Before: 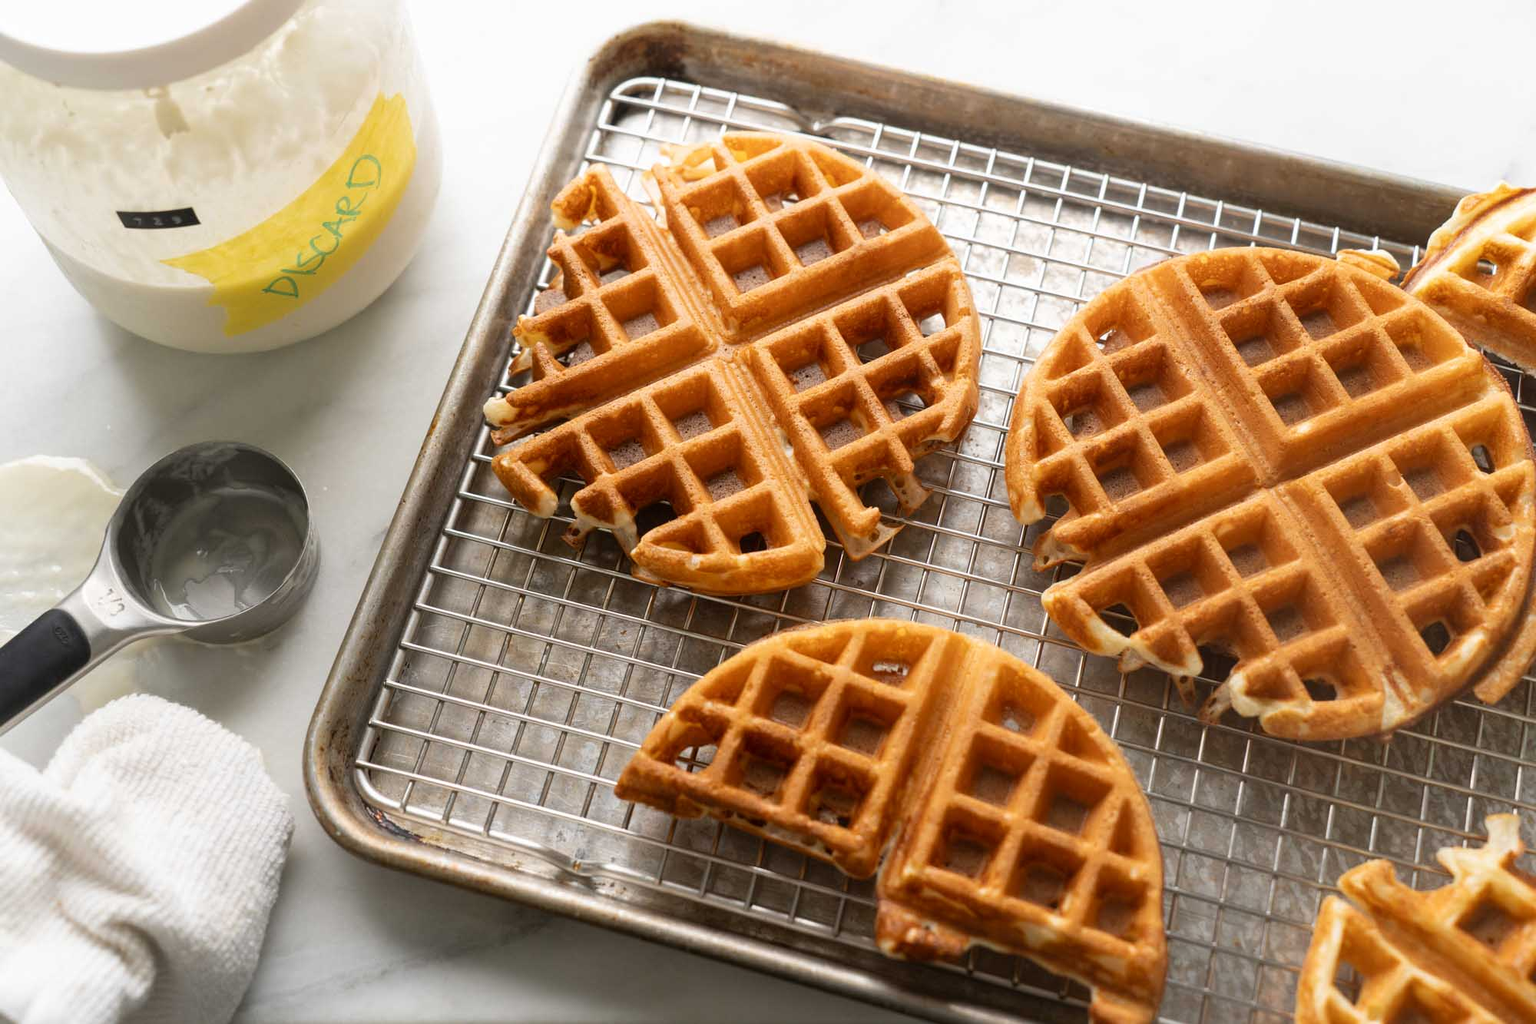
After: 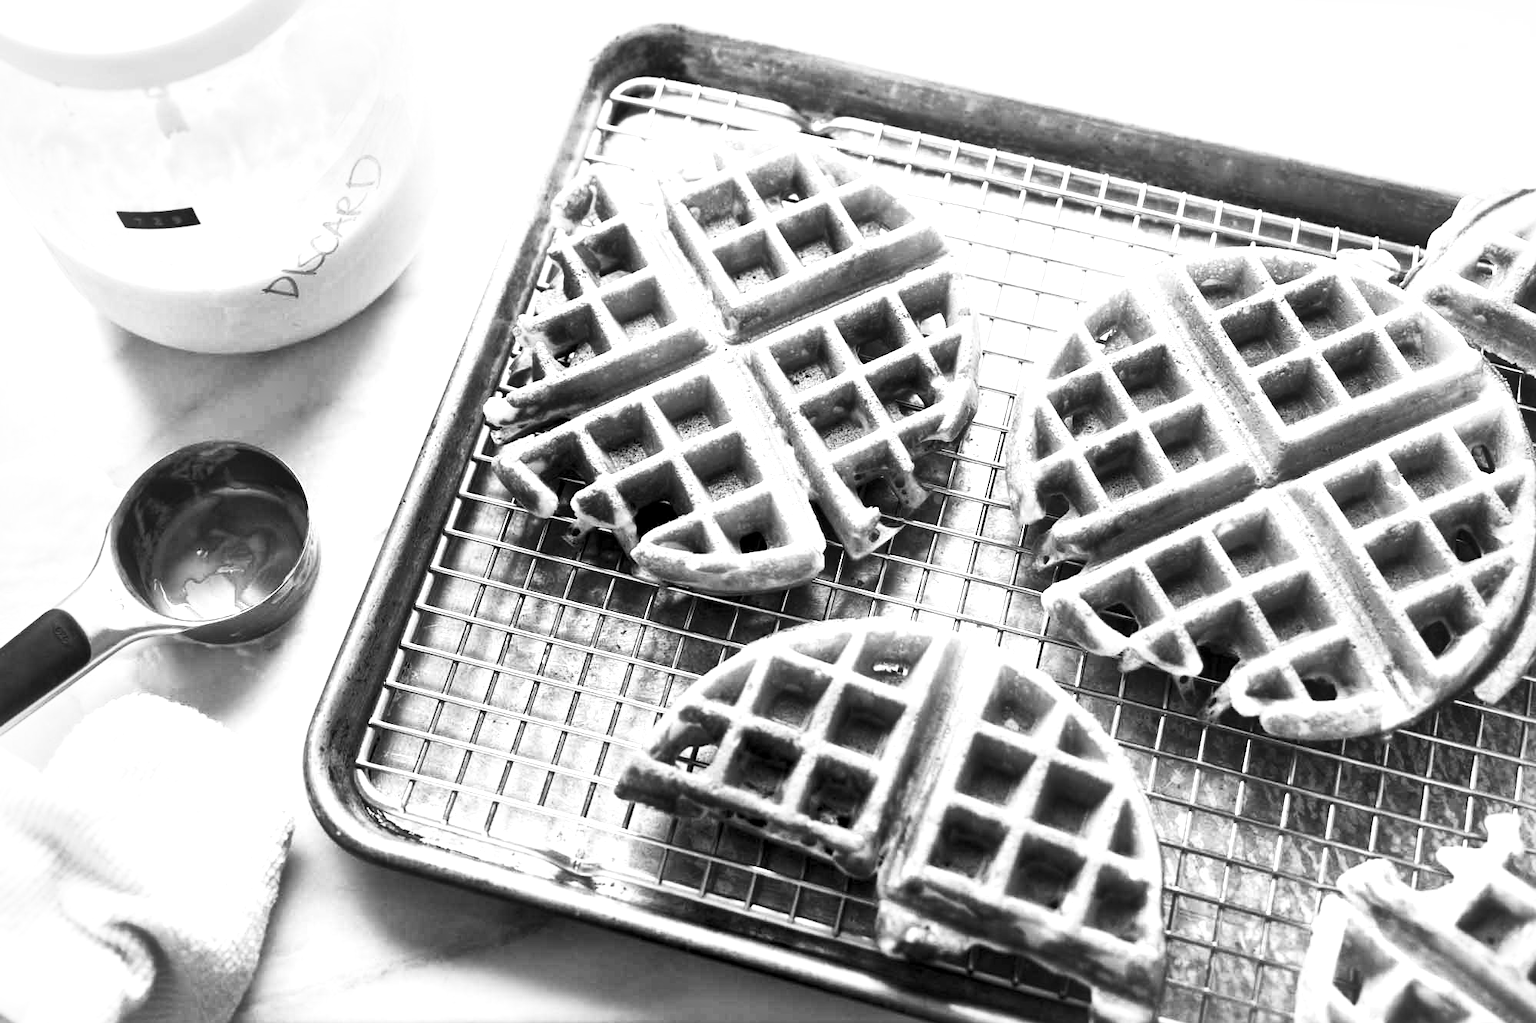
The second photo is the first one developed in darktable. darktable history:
local contrast: mode bilateral grid, contrast 44, coarseness 69, detail 214%, midtone range 0.2
contrast brightness saturation: contrast 0.53, brightness 0.47, saturation -1
